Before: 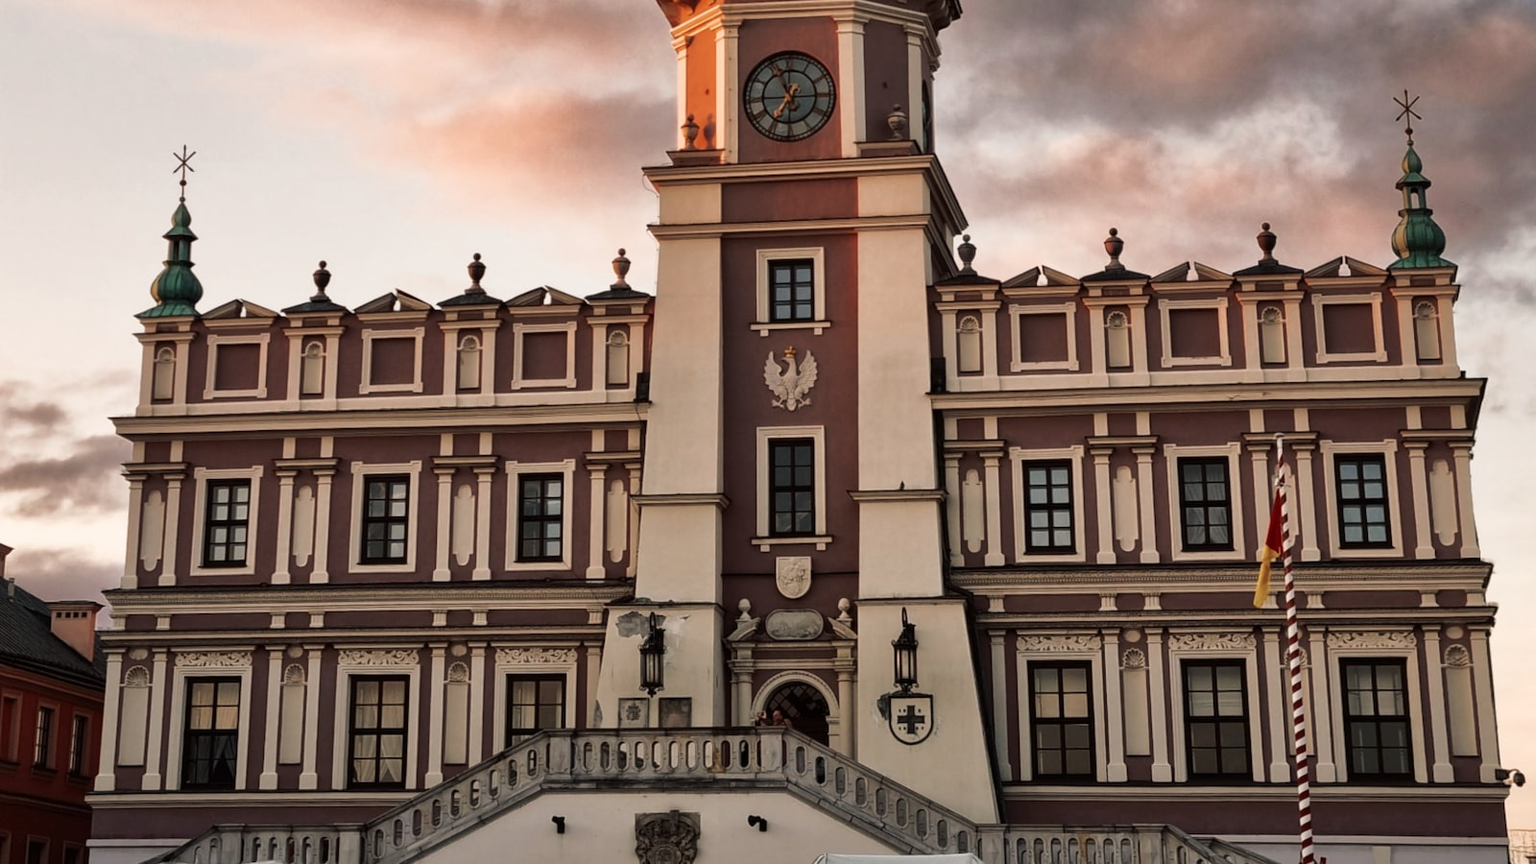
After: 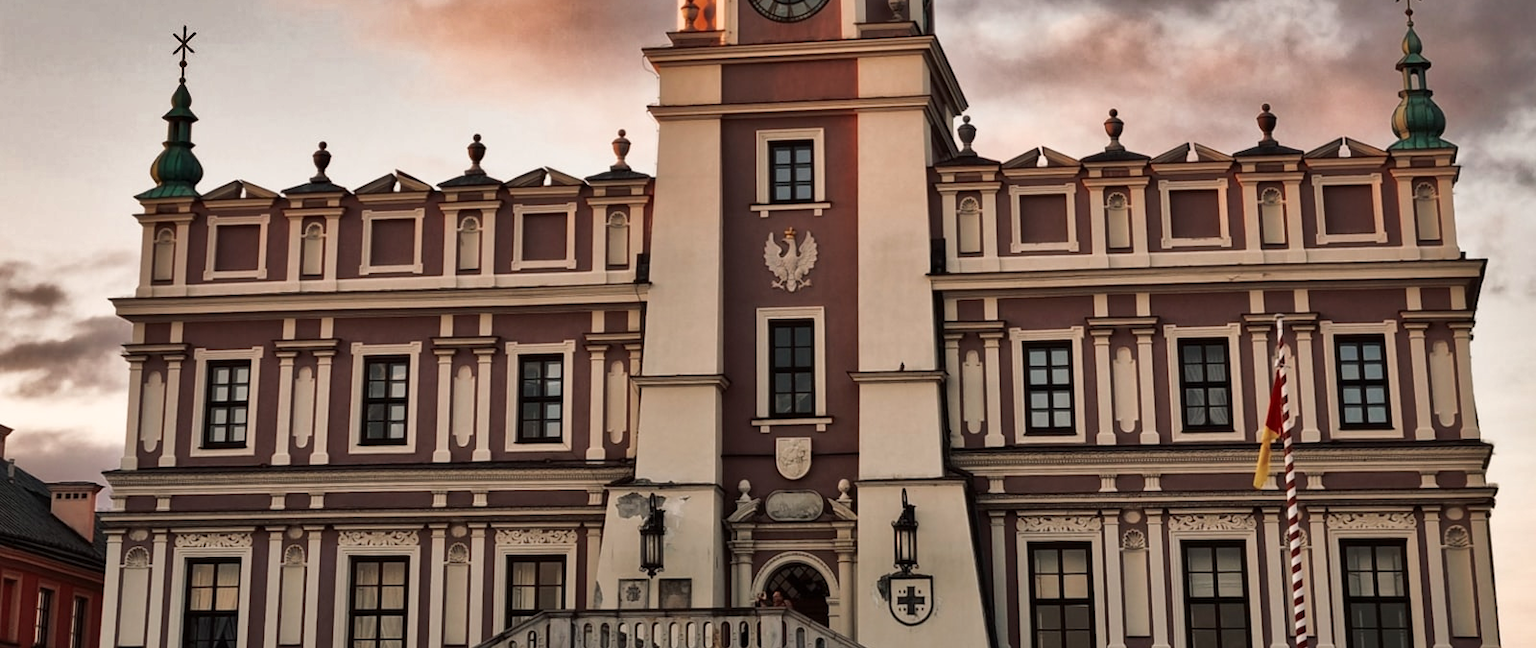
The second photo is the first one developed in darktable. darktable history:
shadows and highlights: white point adjustment -3.64, highlights -63.34, highlights color adjustment 42%, soften with gaussian
exposure: exposure 0.161 EV, compensate highlight preservation false
crop: top 13.819%, bottom 11.169%
